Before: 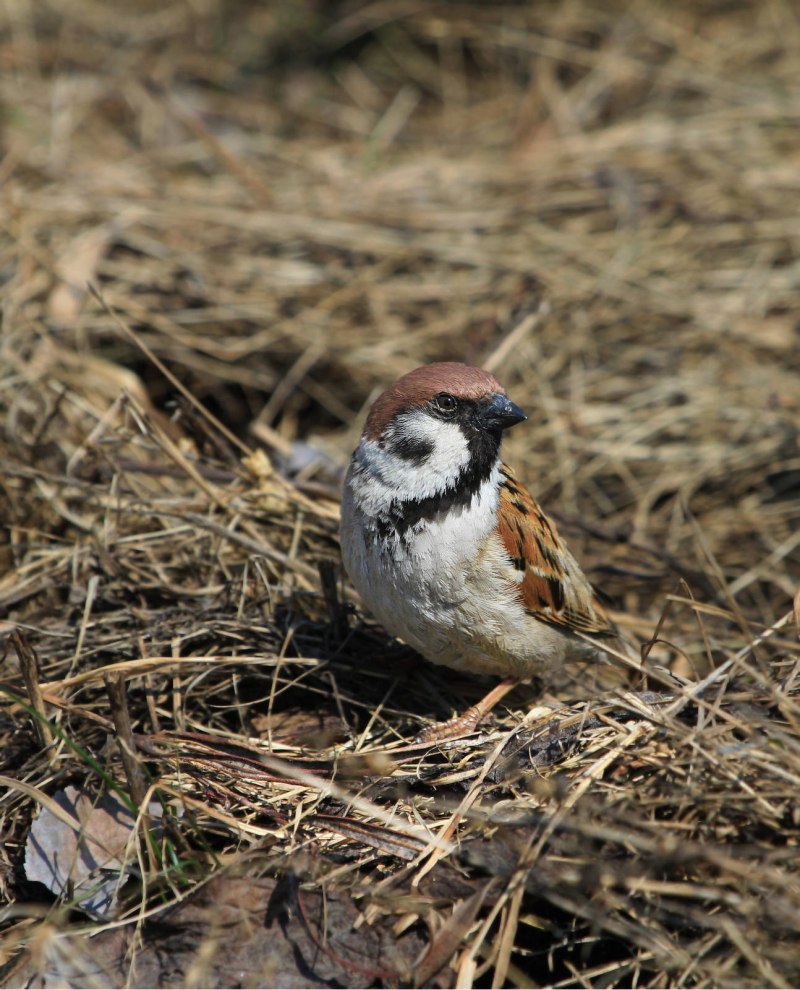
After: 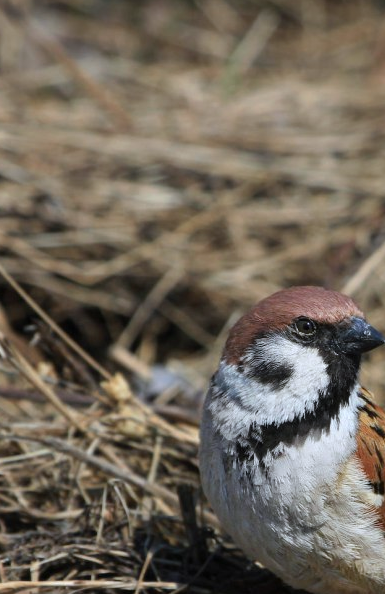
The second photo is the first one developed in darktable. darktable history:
crop: left 17.711%, top 7.711%, right 33.114%, bottom 32.19%
color correction: highlights a* -0.722, highlights b* -8.6
